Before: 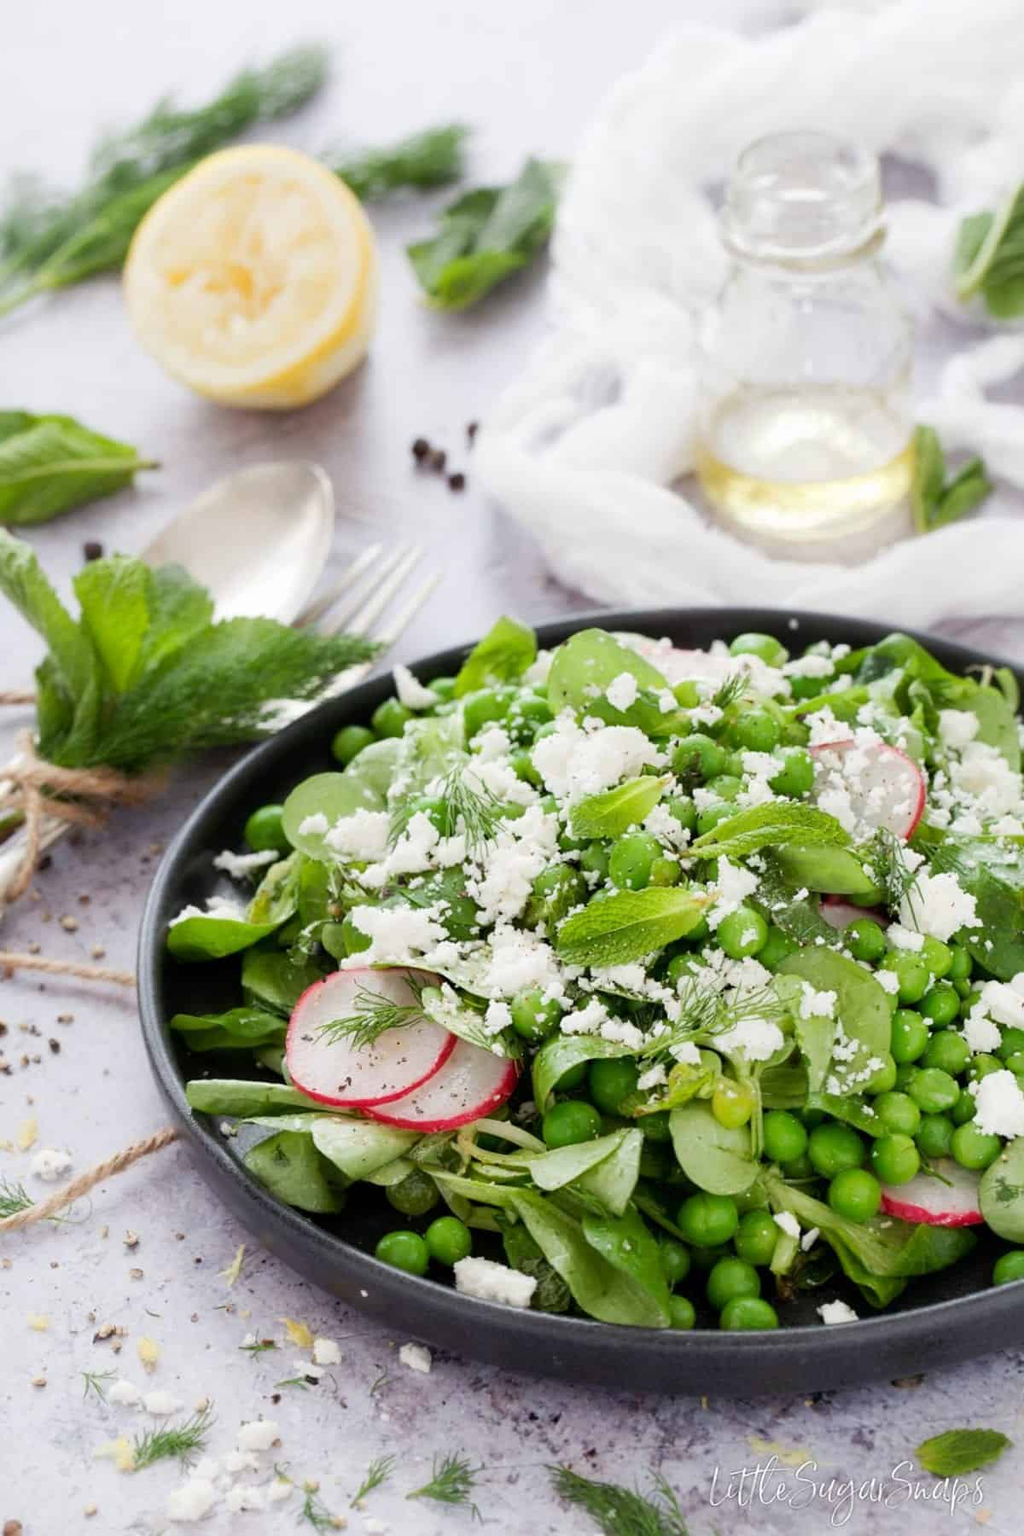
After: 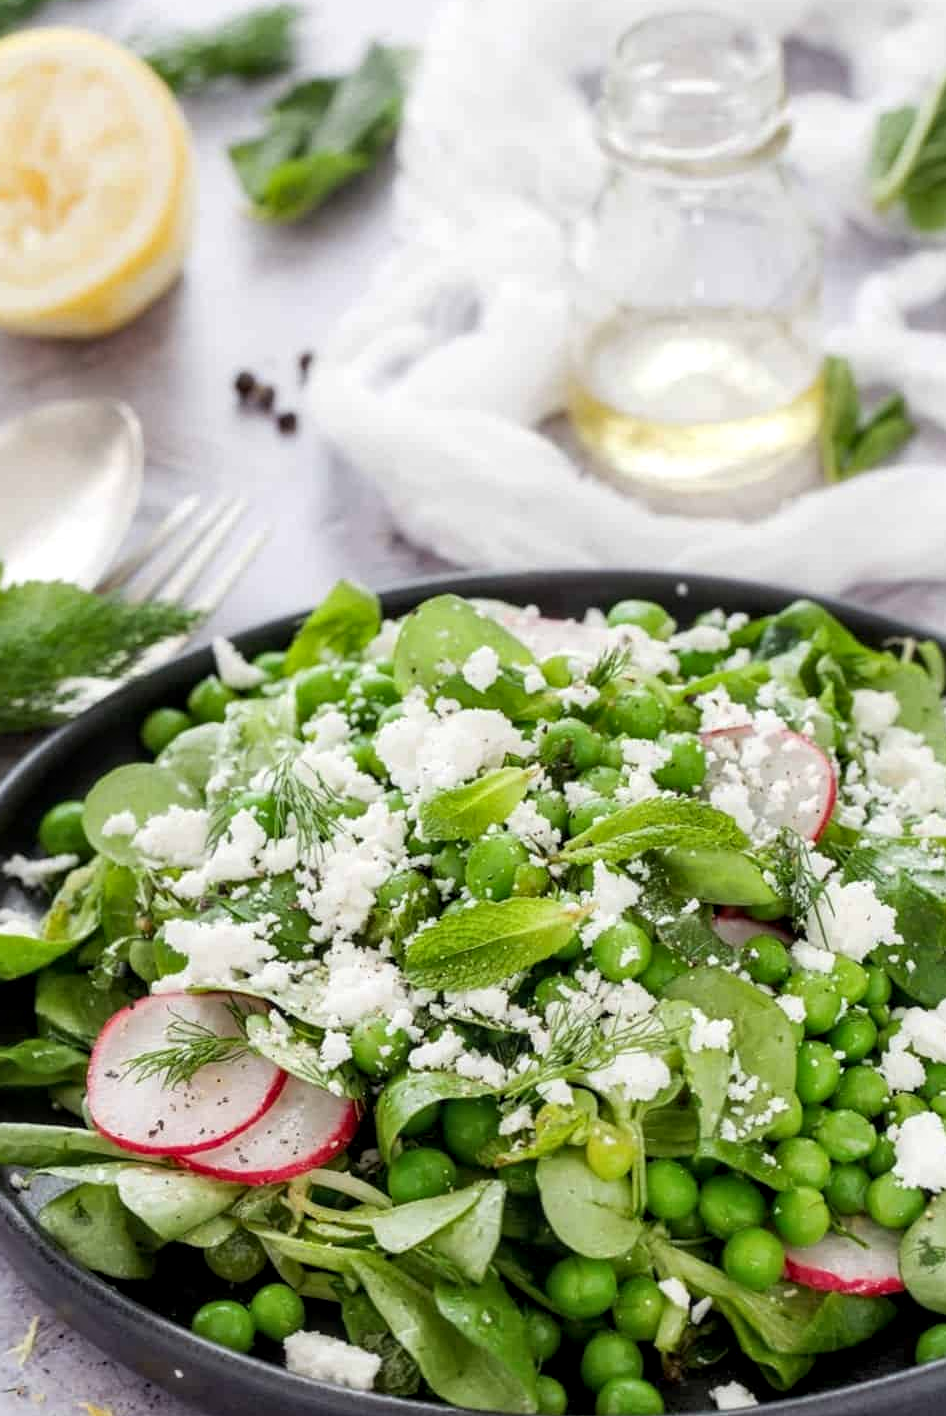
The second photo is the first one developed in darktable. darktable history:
crop and rotate: left 20.74%, top 7.912%, right 0.375%, bottom 13.378%
local contrast: detail 130%
